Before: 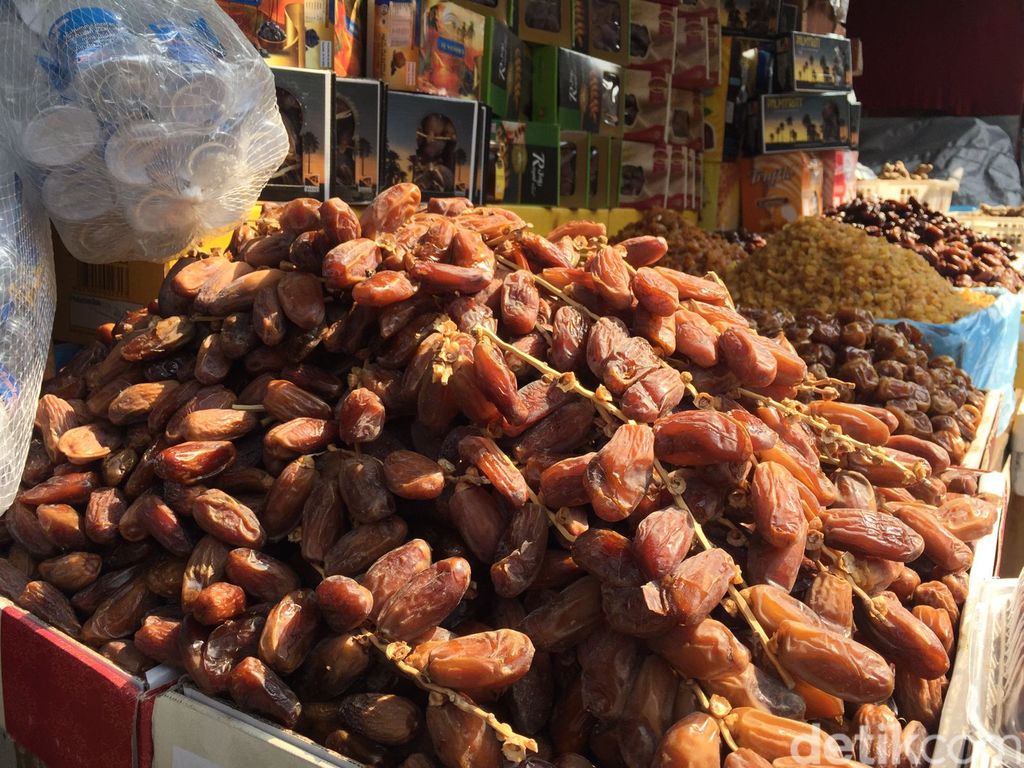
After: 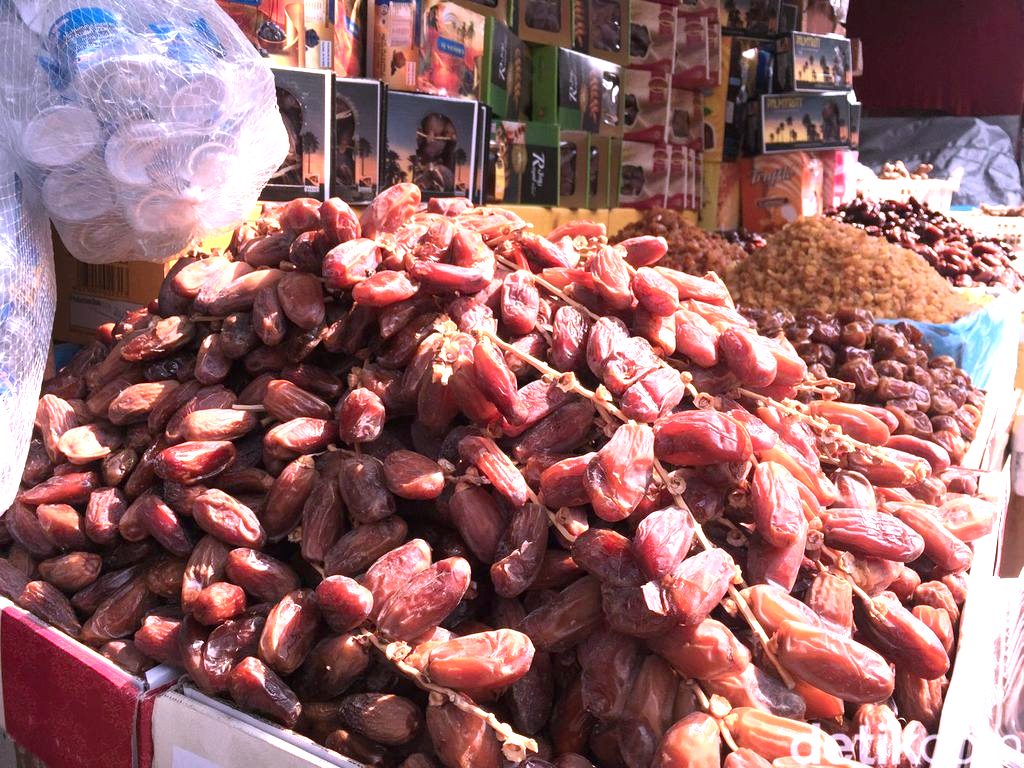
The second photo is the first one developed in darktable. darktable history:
exposure: black level correction 0.001, exposure 1.129 EV, compensate exposure bias true, compensate highlight preservation false
color correction: highlights a* 15.03, highlights b* -25.07
